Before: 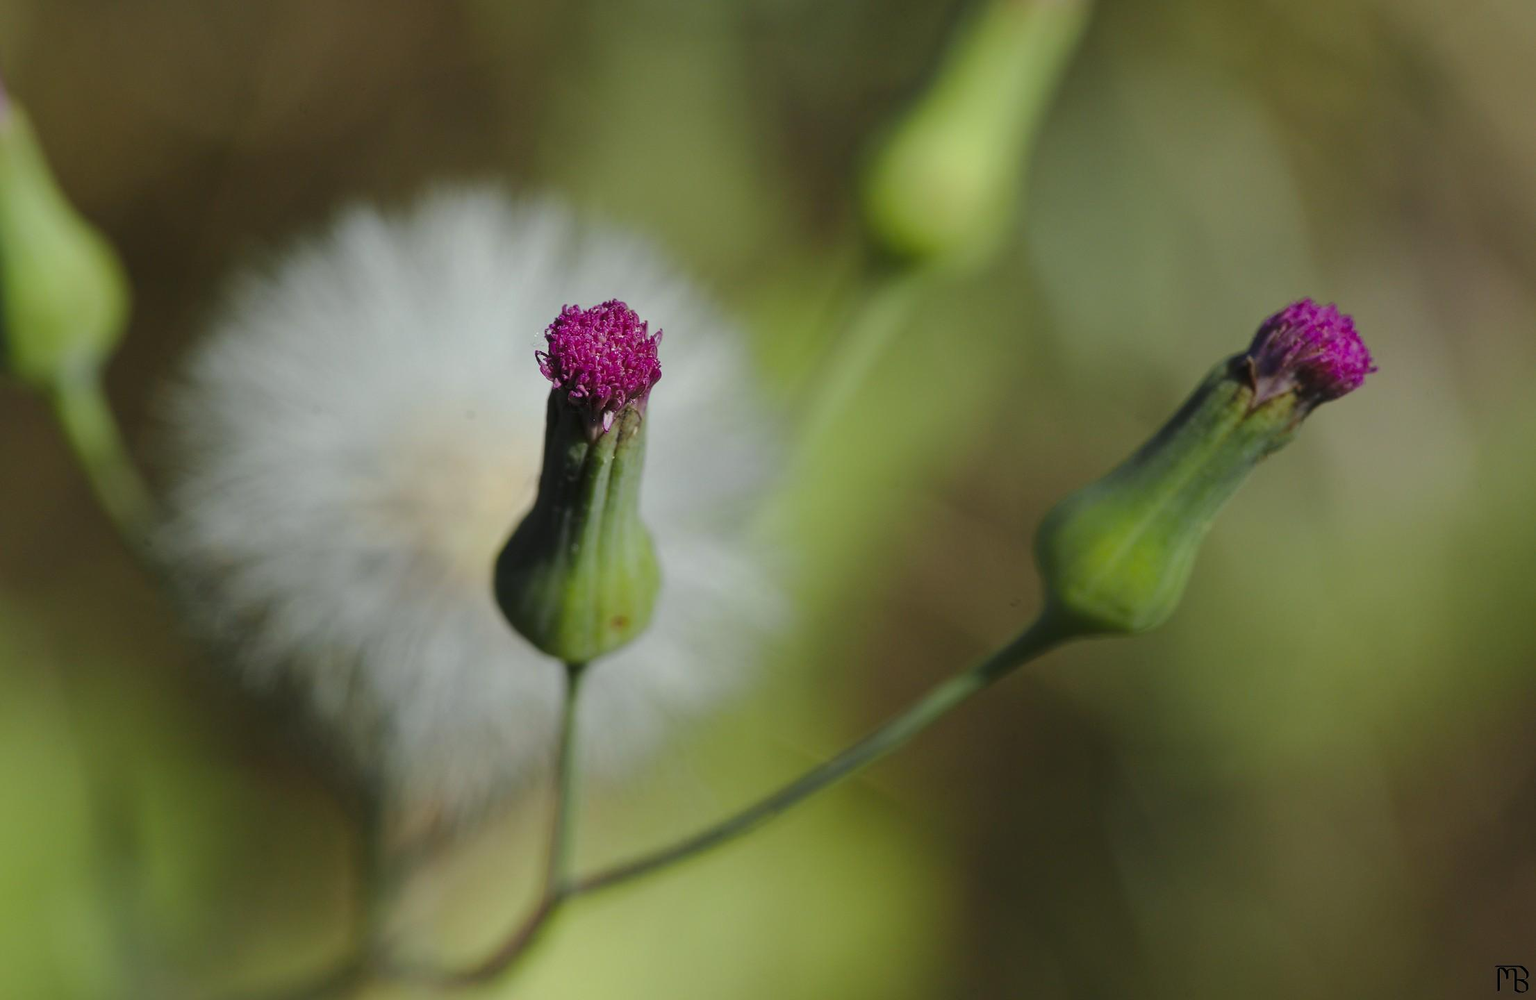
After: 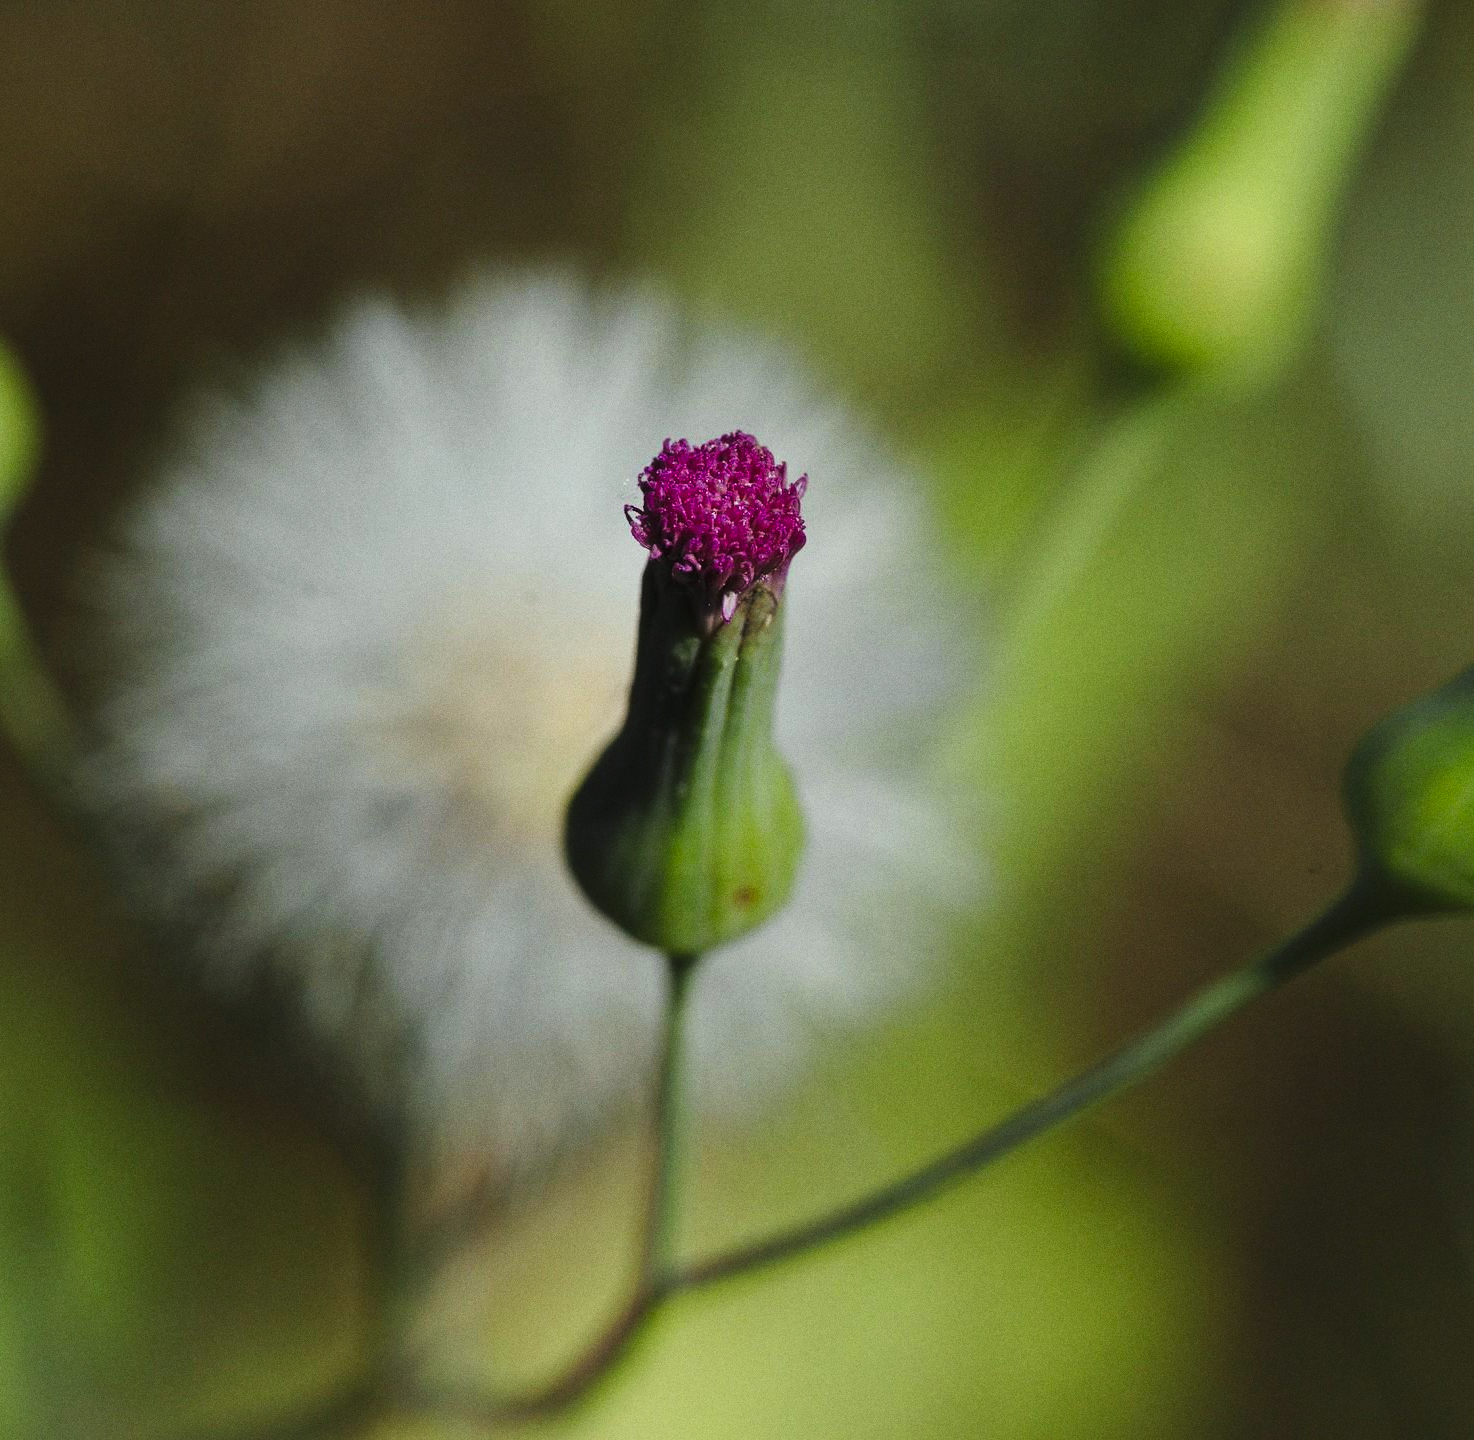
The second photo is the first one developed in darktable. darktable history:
crop and rotate: left 6.617%, right 26.717%
tone curve: curves: ch0 [(0, 0) (0.003, 0.003) (0.011, 0.012) (0.025, 0.024) (0.044, 0.039) (0.069, 0.052) (0.1, 0.072) (0.136, 0.097) (0.177, 0.128) (0.224, 0.168) (0.277, 0.217) (0.335, 0.276) (0.399, 0.345) (0.468, 0.429) (0.543, 0.524) (0.623, 0.628) (0.709, 0.732) (0.801, 0.829) (0.898, 0.919) (1, 1)], preserve colors none
grain: coarseness 0.09 ISO
